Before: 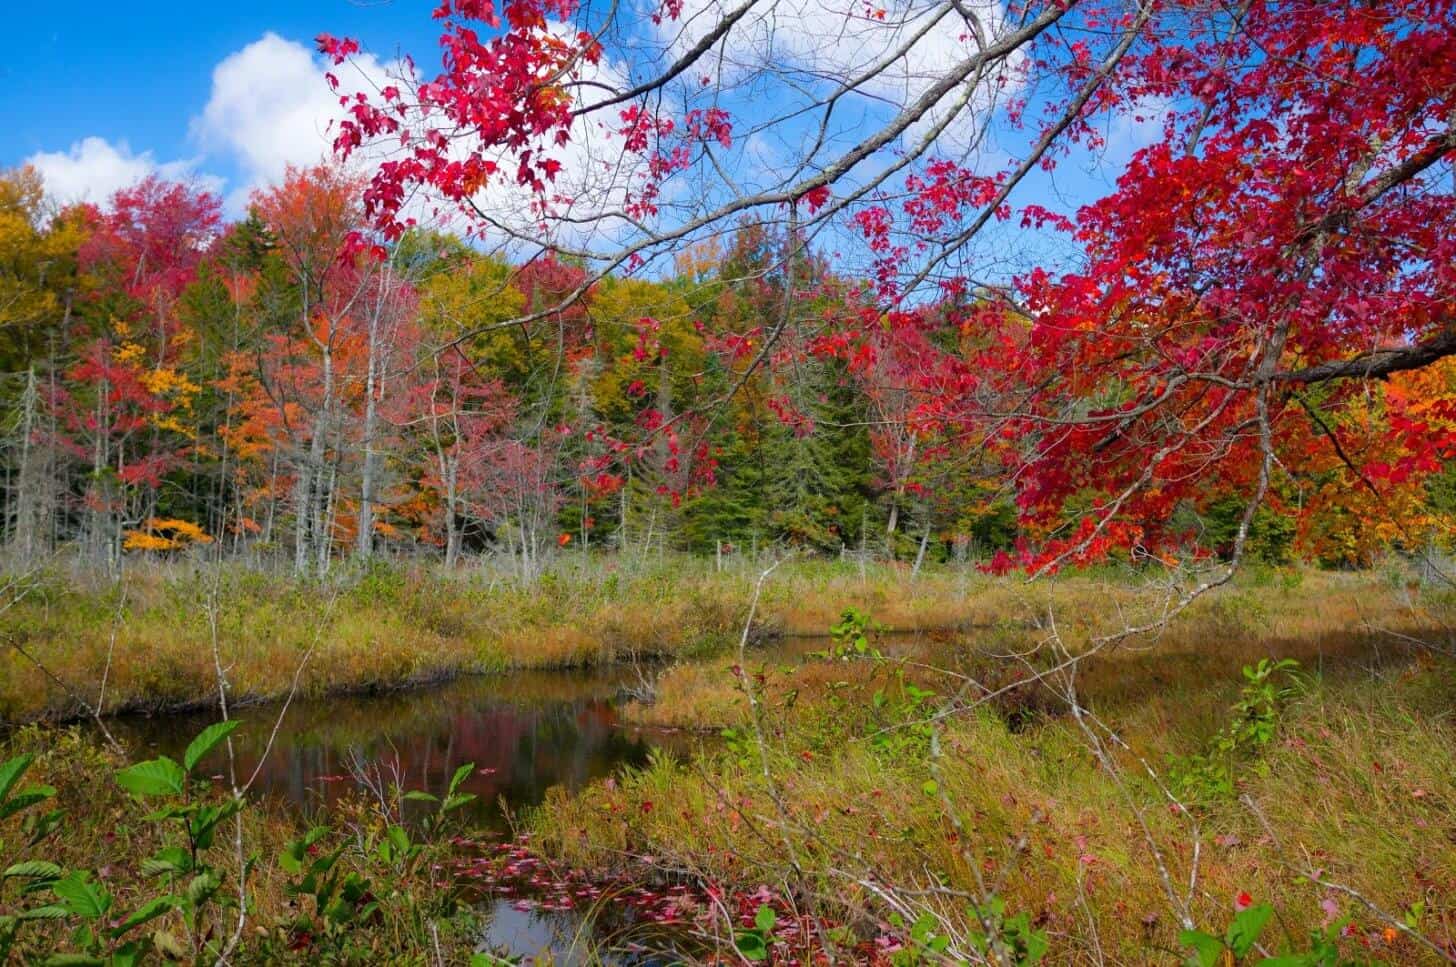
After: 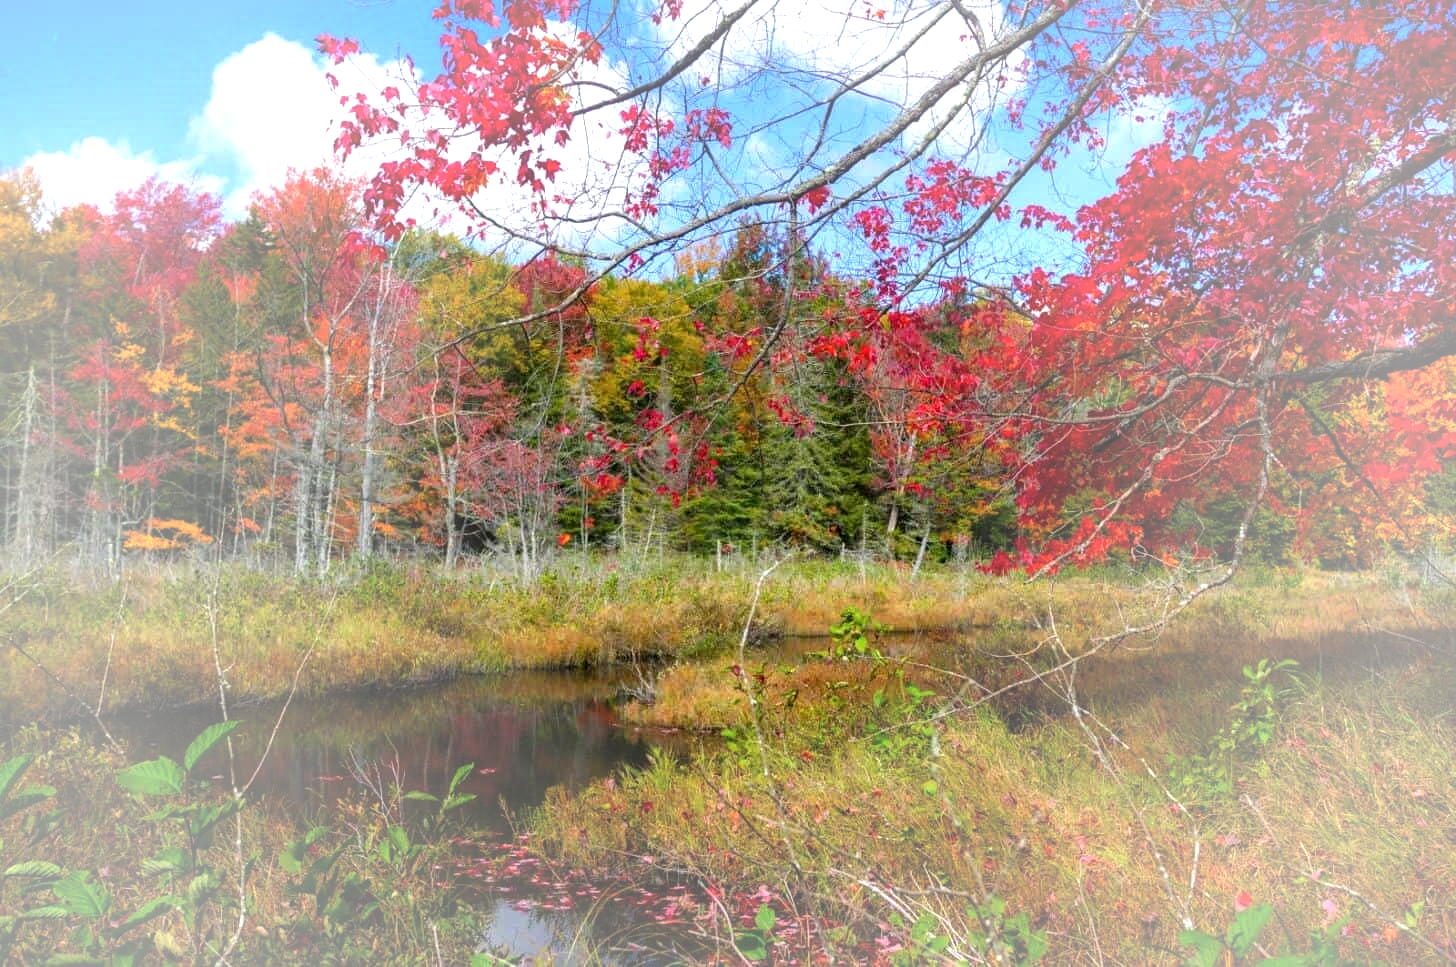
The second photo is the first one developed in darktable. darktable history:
local contrast: on, module defaults
exposure: exposure 0.549 EV, compensate exposure bias true, compensate highlight preservation false
vignetting: fall-off start 32.83%, fall-off radius 64.59%, brightness 0.308, saturation 0.001, center (0, 0.008), width/height ratio 0.964
